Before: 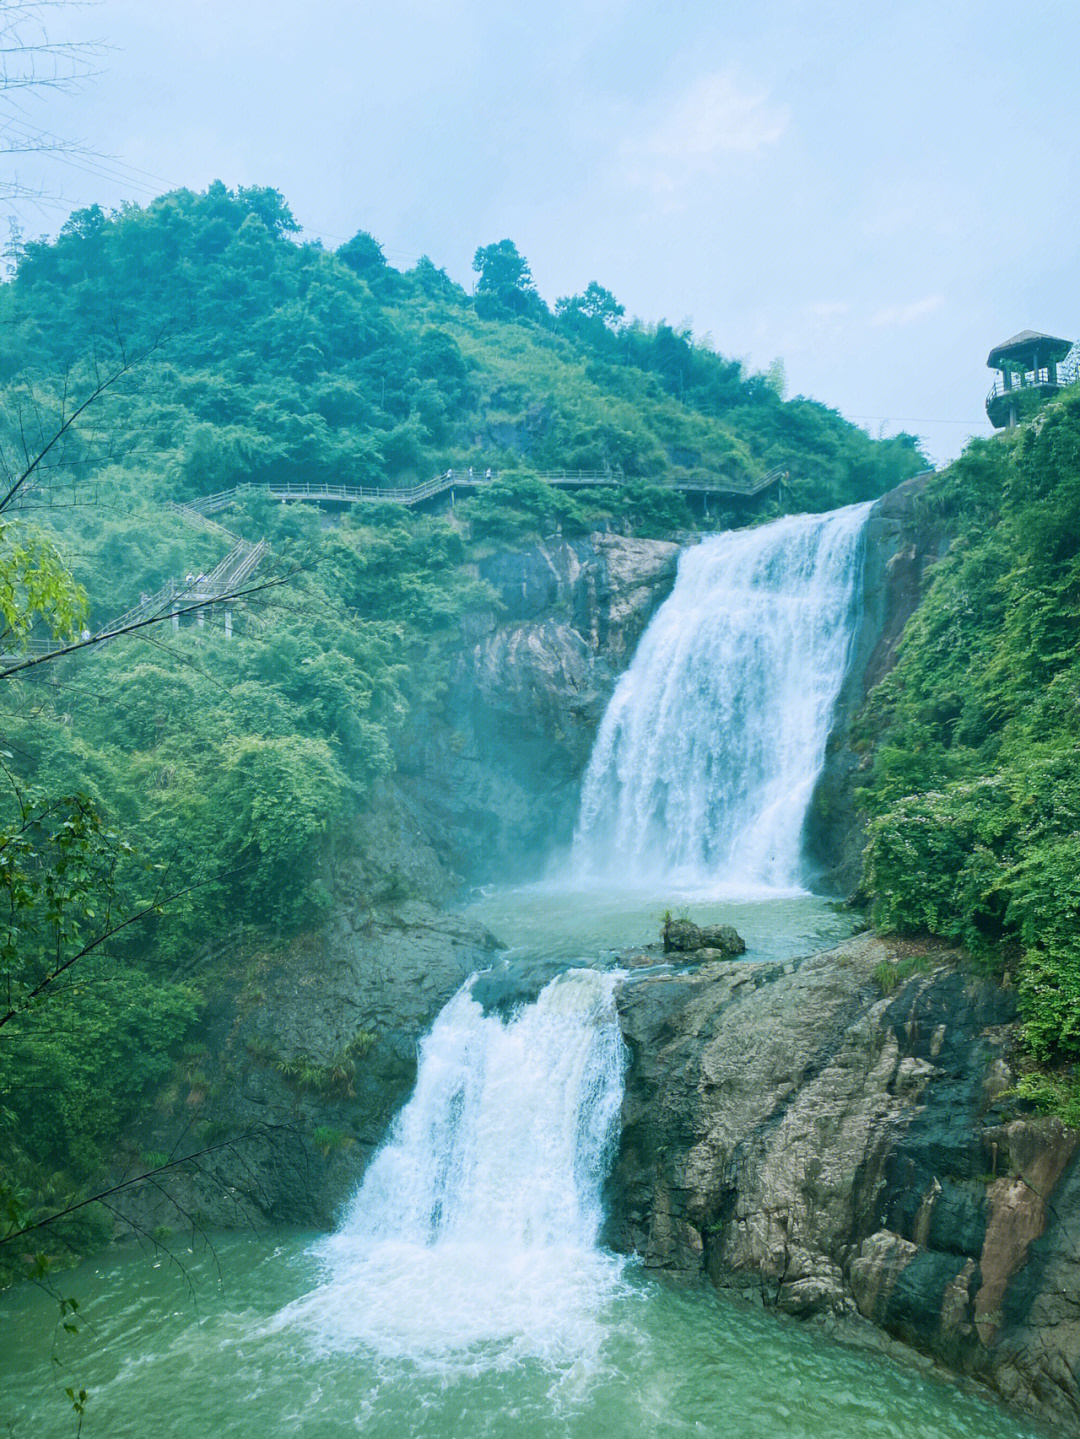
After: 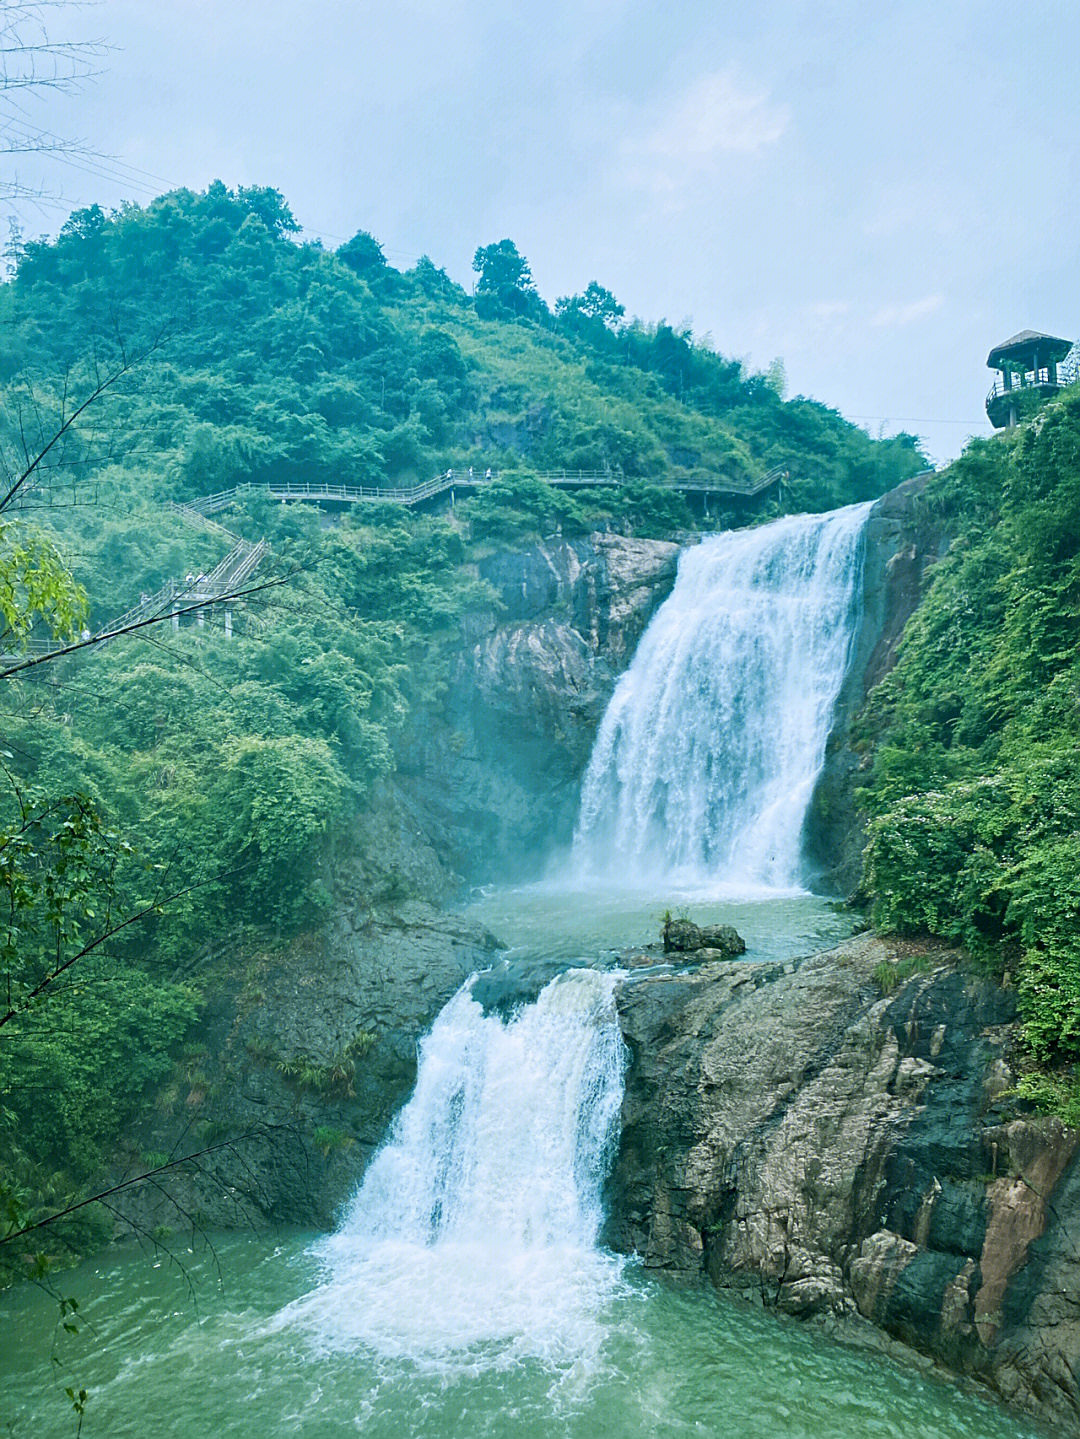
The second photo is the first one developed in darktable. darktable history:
sharpen: on, module defaults
contrast equalizer: y [[0.509, 0.517, 0.523, 0.523, 0.517, 0.509], [0.5 ×6], [0.5 ×6], [0 ×6], [0 ×6]]
shadows and highlights: shadows 37.27, highlights -28.18, soften with gaussian
